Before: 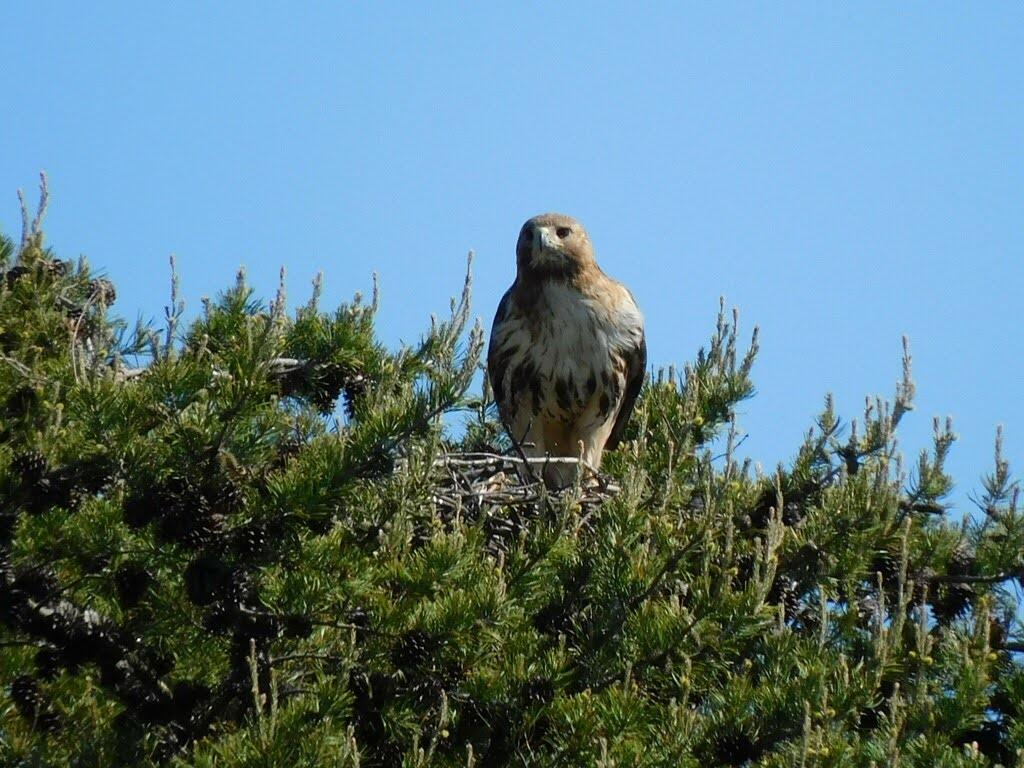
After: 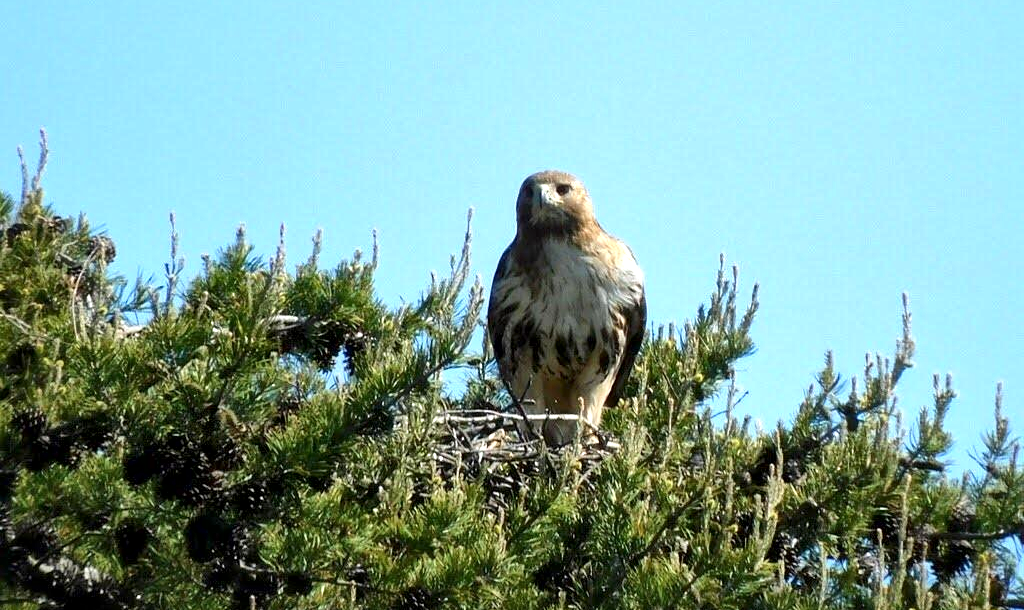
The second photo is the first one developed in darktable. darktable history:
crop and rotate: top 5.663%, bottom 14.846%
exposure: black level correction 0, exposure 0.703 EV, compensate exposure bias true, compensate highlight preservation false
local contrast: mode bilateral grid, contrast 51, coarseness 51, detail 150%, midtone range 0.2
